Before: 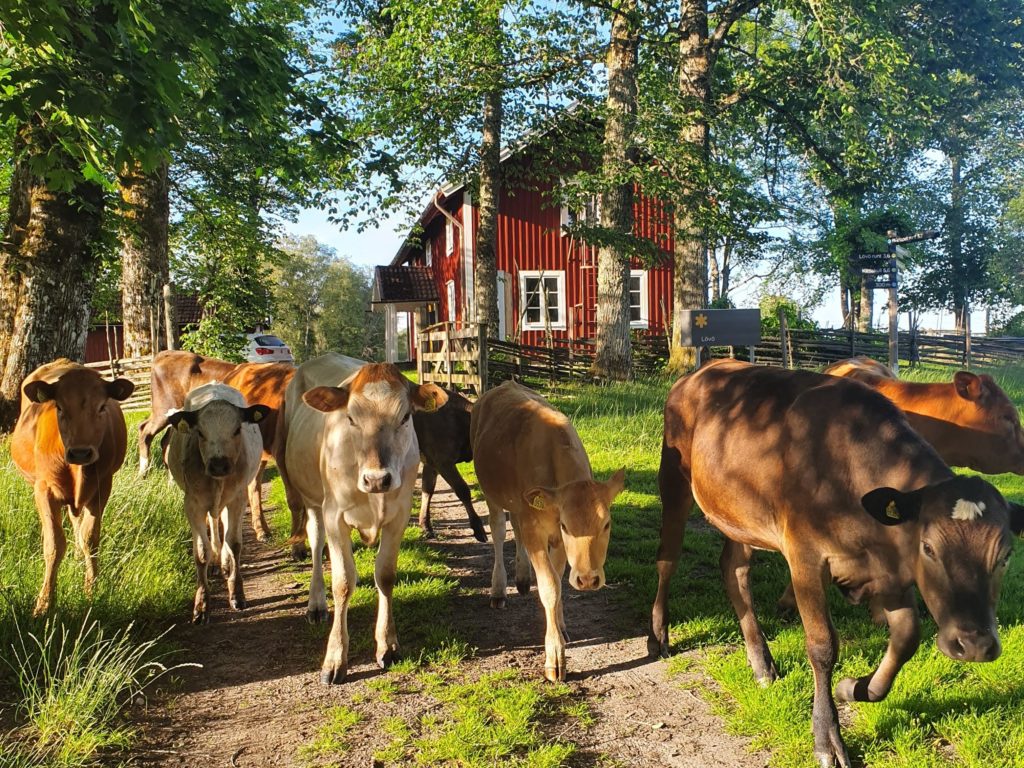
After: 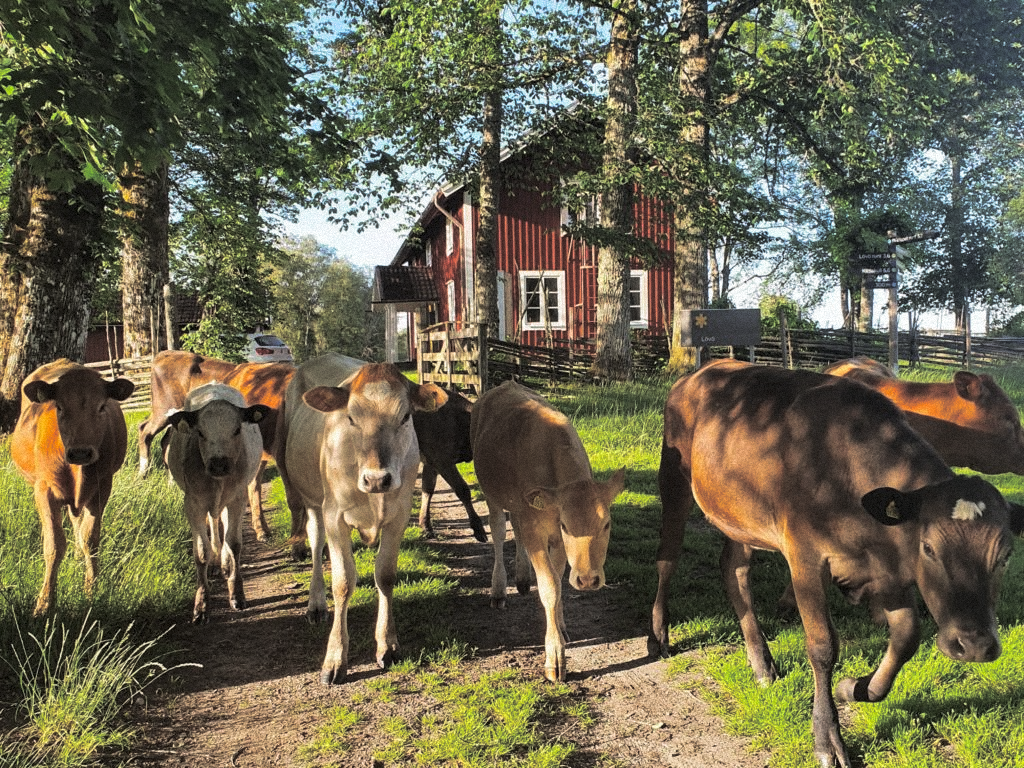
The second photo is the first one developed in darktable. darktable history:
split-toning: shadows › hue 36°, shadows › saturation 0.05, highlights › hue 10.8°, highlights › saturation 0.15, compress 40%
grain: mid-tones bias 0%
